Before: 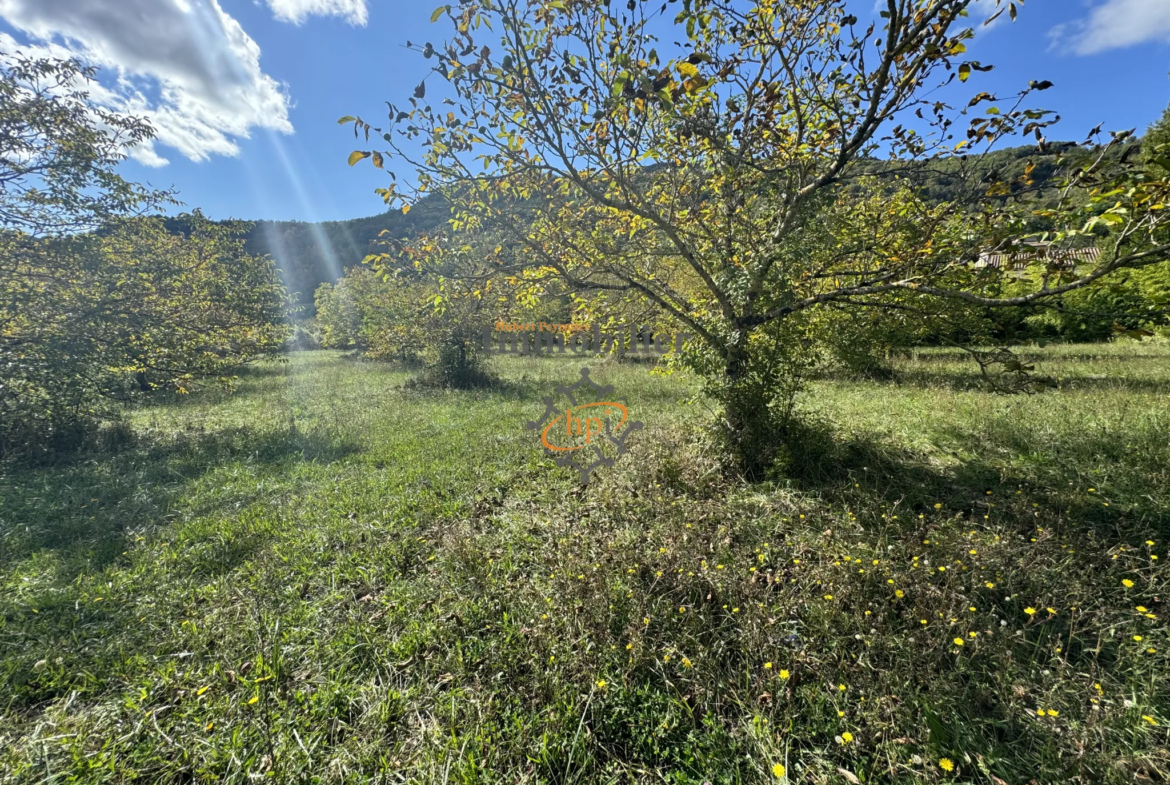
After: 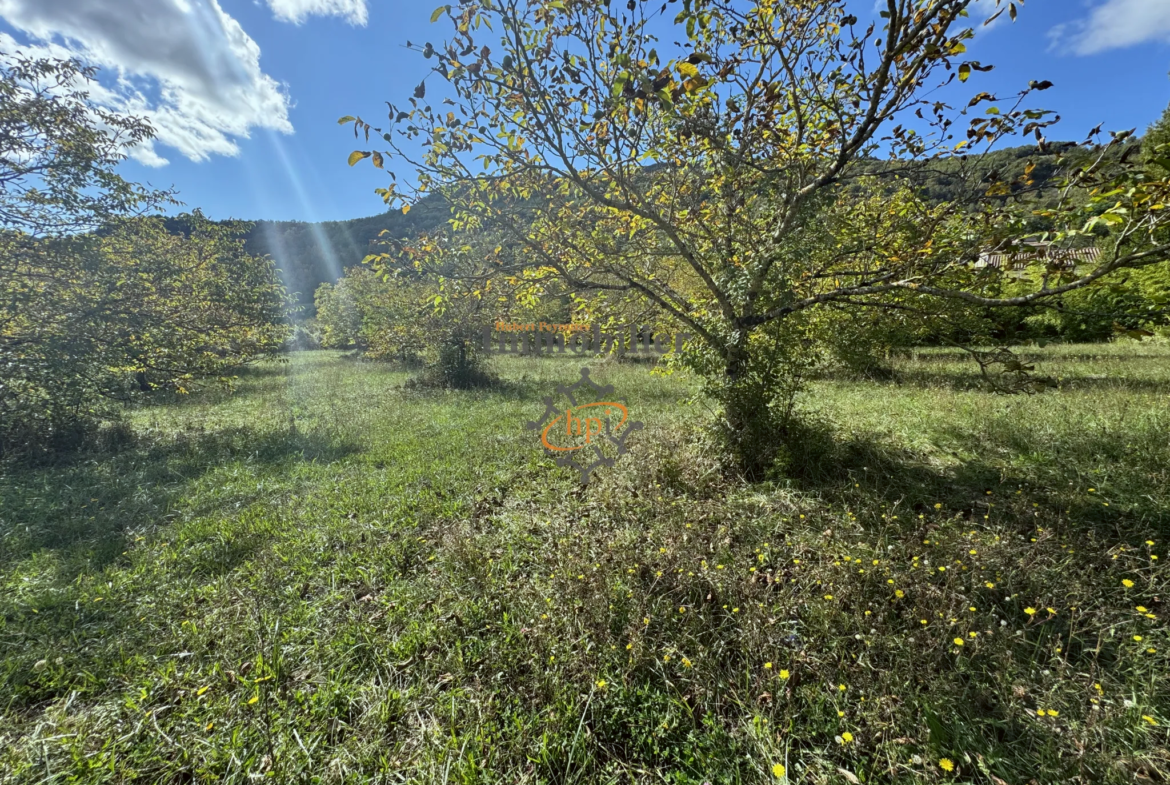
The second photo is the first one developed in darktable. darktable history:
tone equalizer: -7 EV 0.171 EV, -6 EV 0.136 EV, -5 EV 0.056 EV, -4 EV 0.057 EV, -2 EV -0.038 EV, -1 EV -0.045 EV, +0 EV -0.048 EV
color correction: highlights a* -2.72, highlights b* -2.62, shadows a* 2.15, shadows b* 2.69
exposure: exposure -0.041 EV, compensate highlight preservation false
